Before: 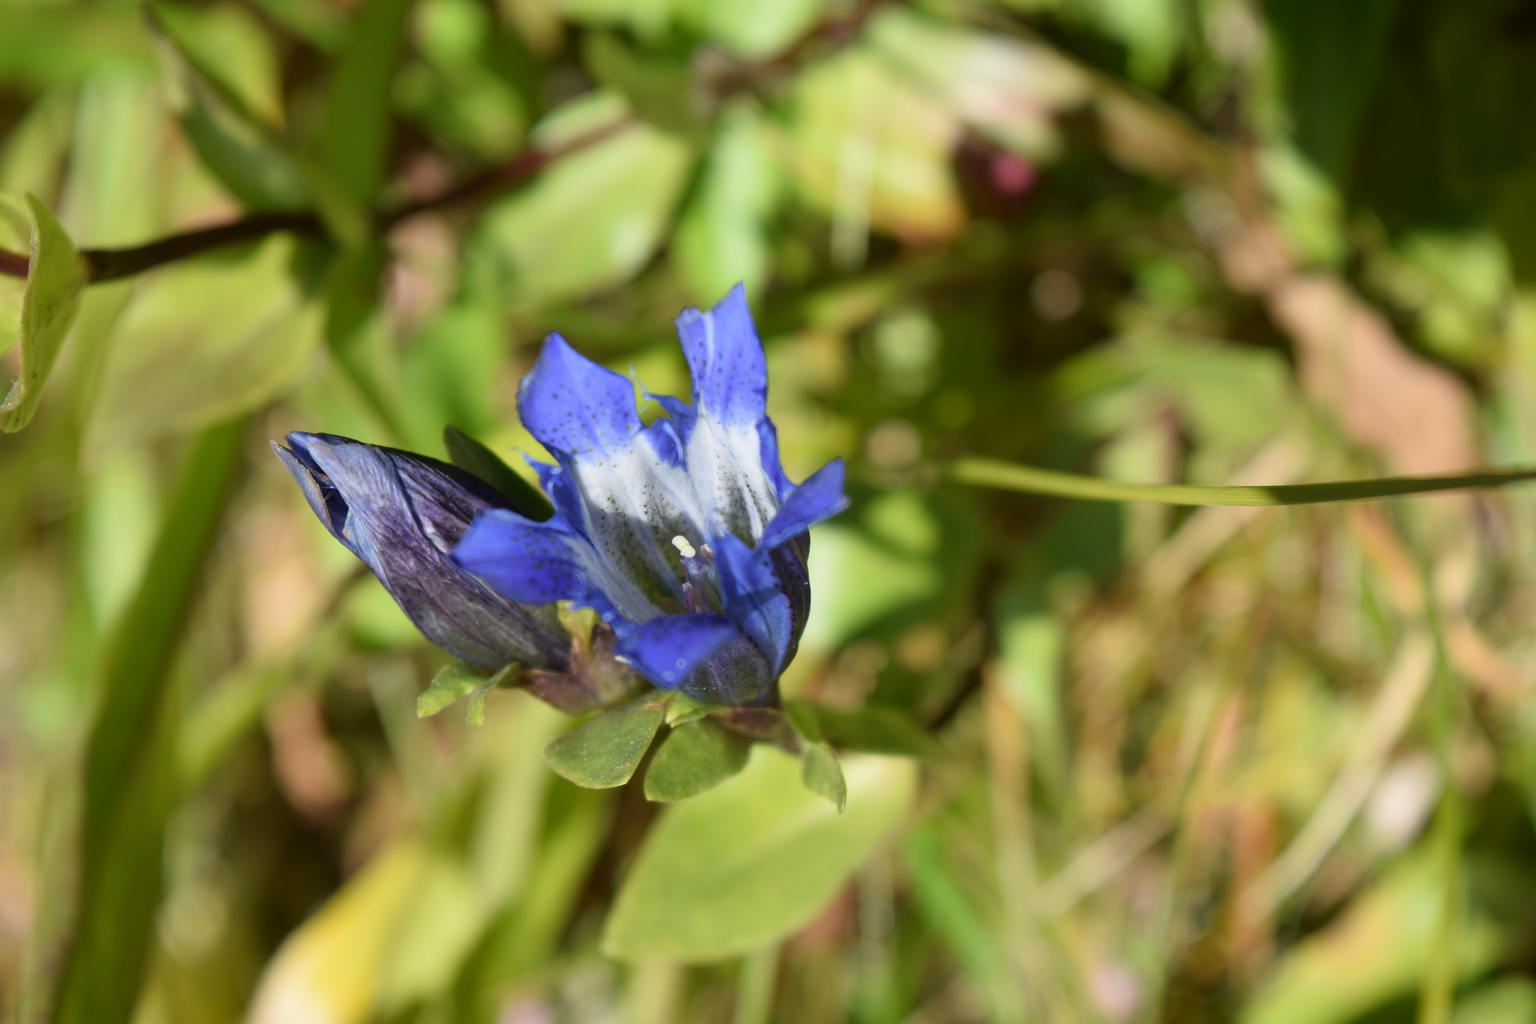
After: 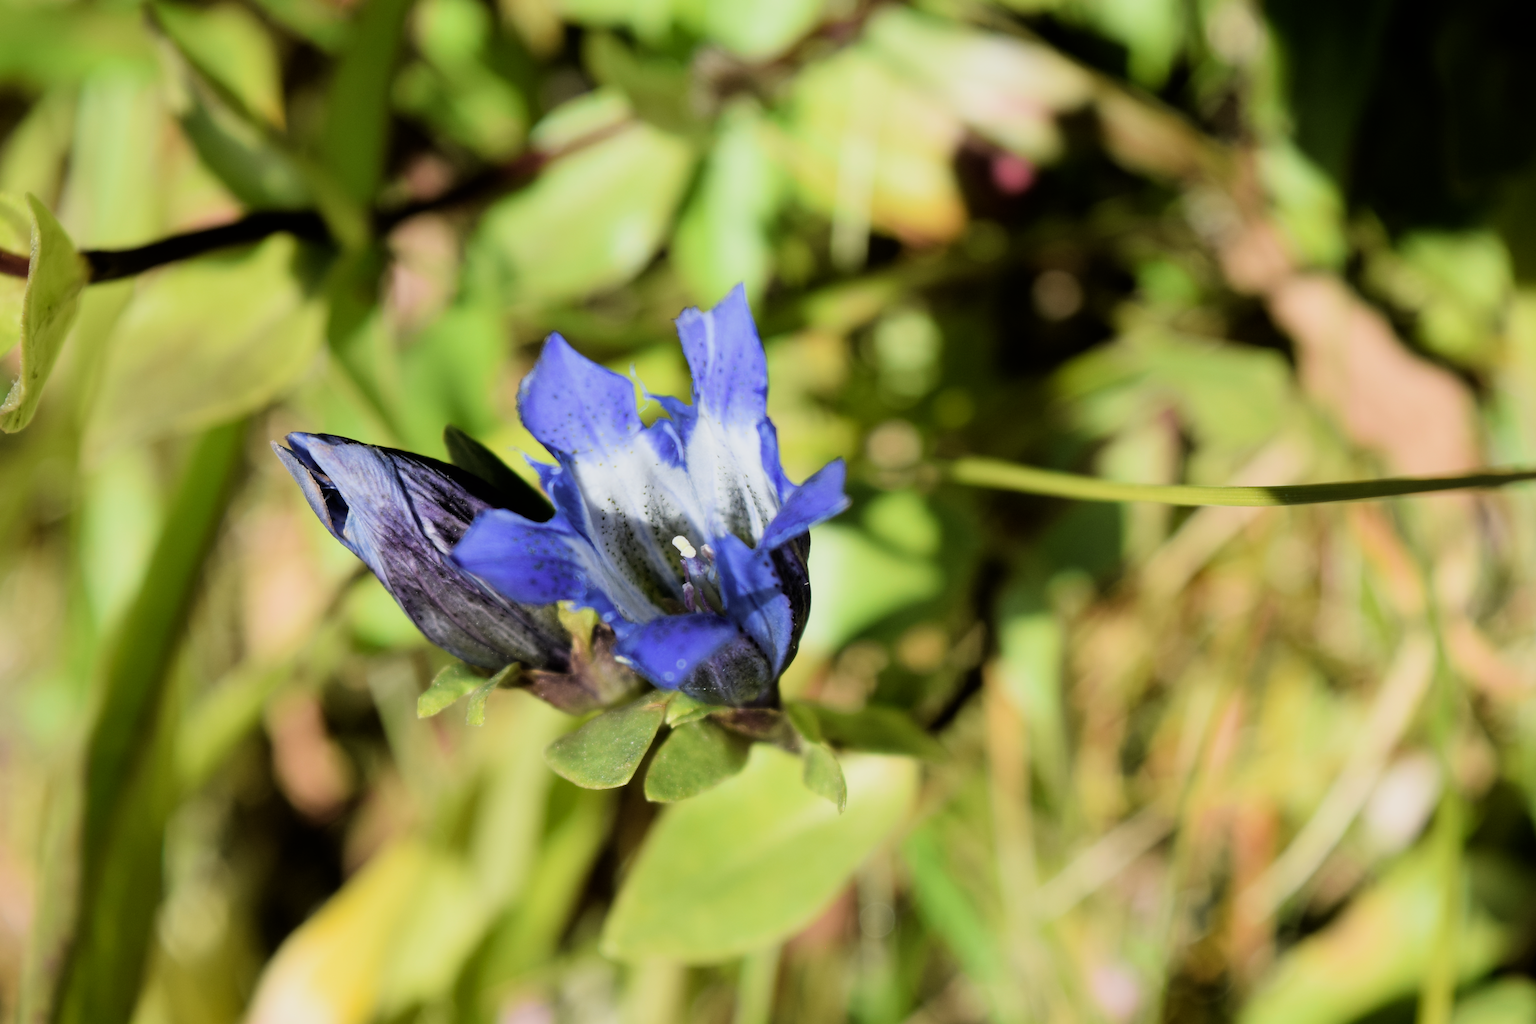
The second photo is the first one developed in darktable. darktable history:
tone equalizer: -8 EV -0.421 EV, -7 EV -0.401 EV, -6 EV -0.363 EV, -5 EV -0.21 EV, -3 EV 0.23 EV, -2 EV 0.361 EV, -1 EV 0.395 EV, +0 EV 0.43 EV
filmic rgb: black relative exposure -7.5 EV, white relative exposure 4.99 EV, hardness 3.33, contrast 1.296
